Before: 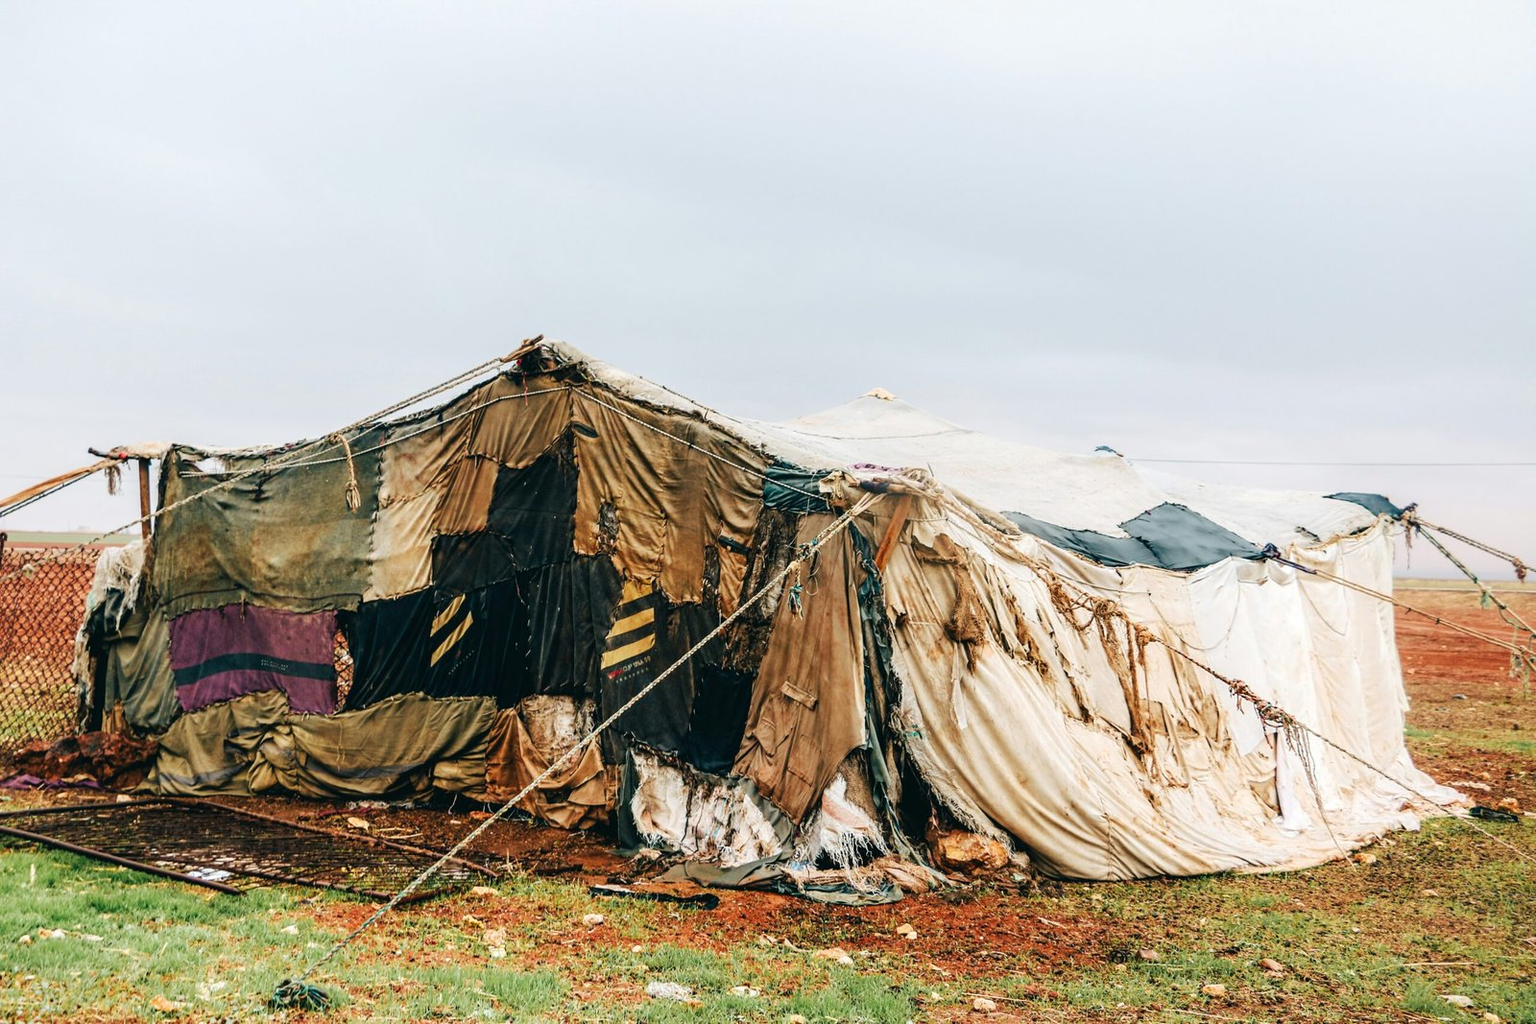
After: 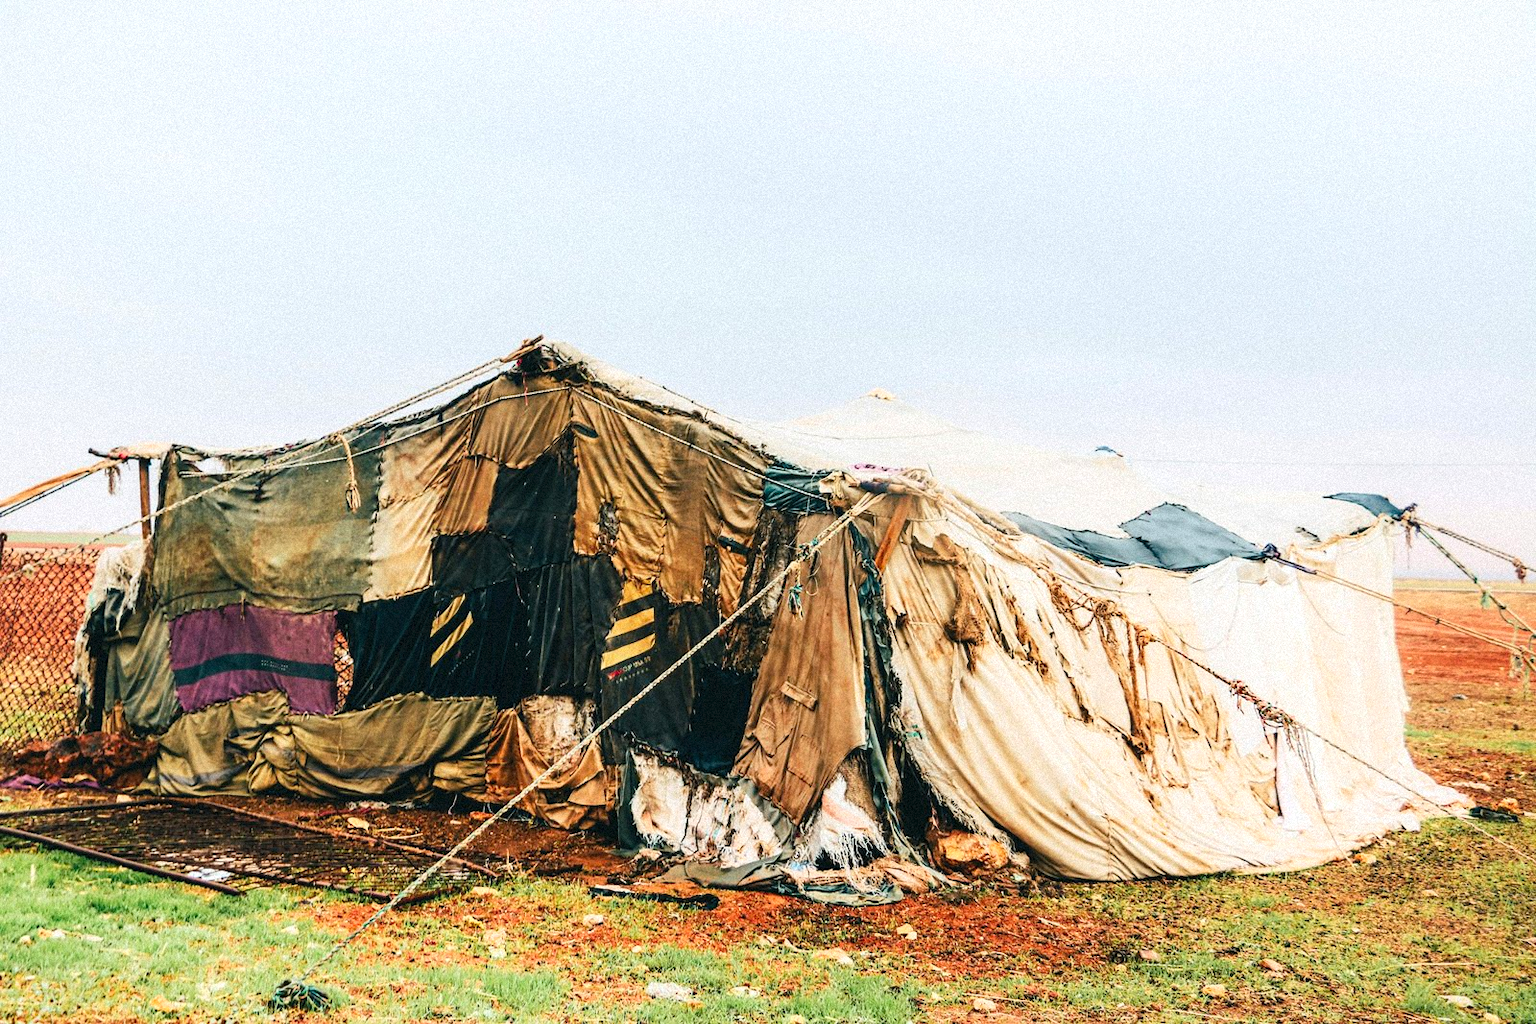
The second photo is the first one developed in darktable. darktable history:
rgb levels: preserve colors max RGB
contrast brightness saturation: contrast 0.2, brightness 0.16, saturation 0.22
grain: mid-tones bias 0%
